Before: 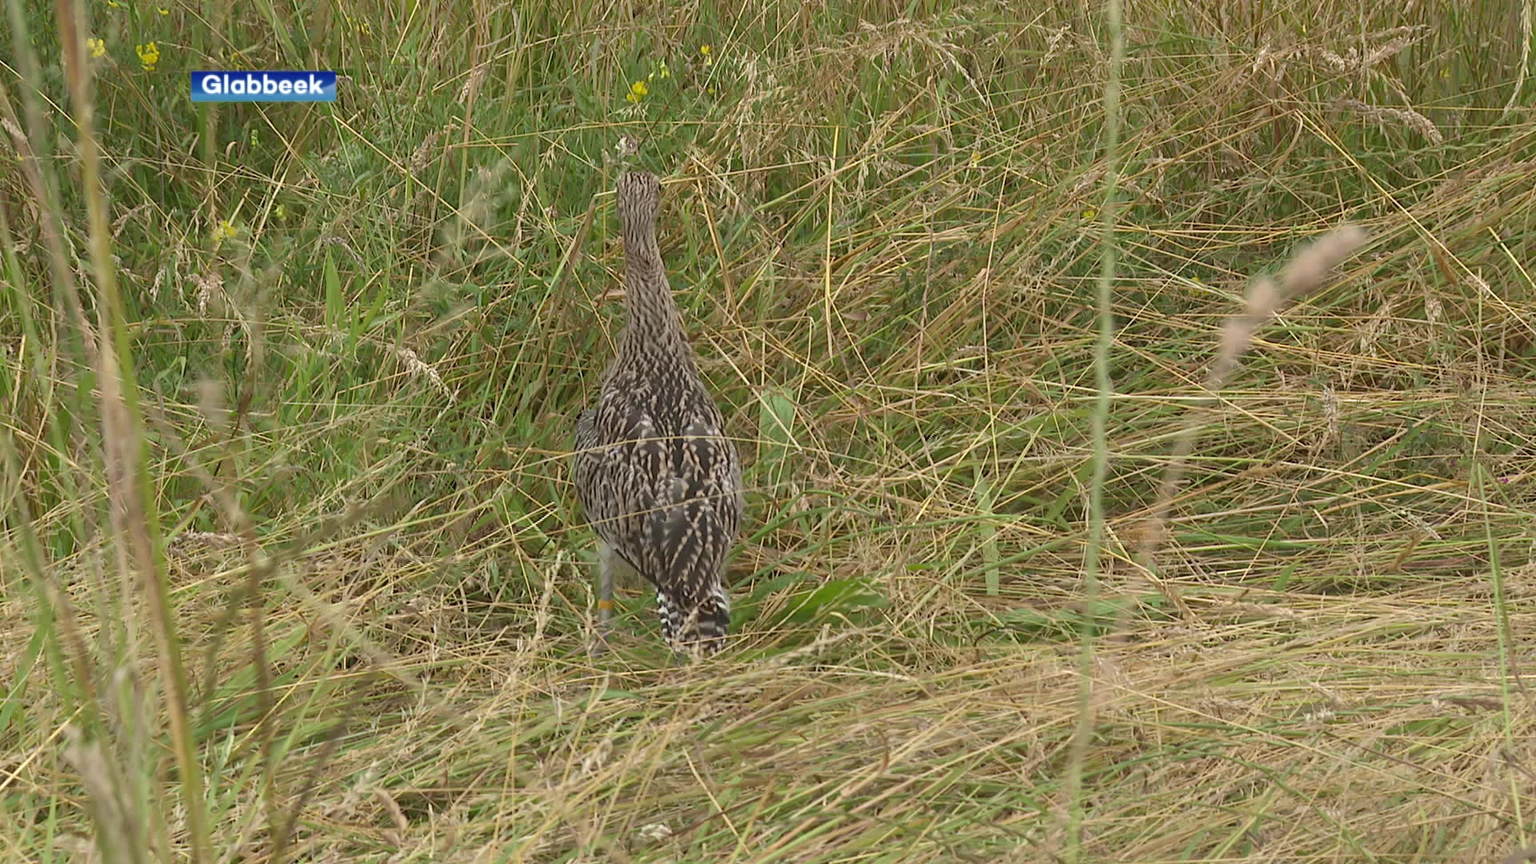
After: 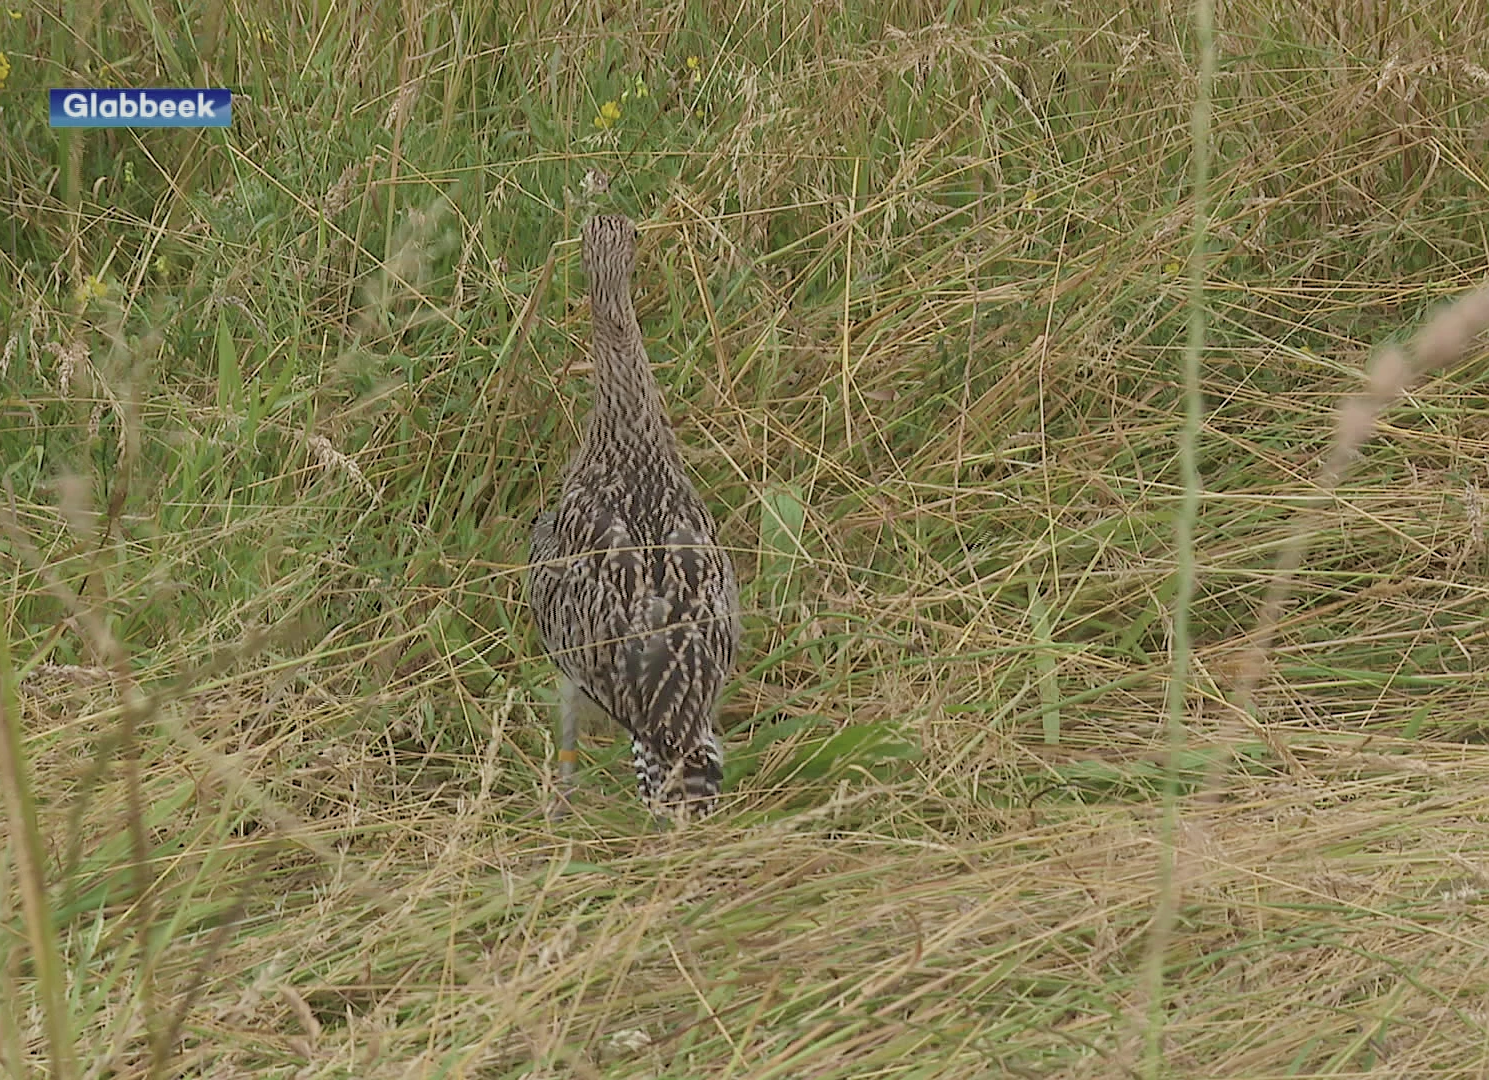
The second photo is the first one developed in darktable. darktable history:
filmic rgb: middle gray luminance 18.41%, black relative exposure -10.48 EV, white relative exposure 3.41 EV, threshold 3.05 EV, target black luminance 0%, hardness 6.02, latitude 98.61%, contrast 0.848, shadows ↔ highlights balance 0.594%, iterations of high-quality reconstruction 0, enable highlight reconstruction true
velvia: on, module defaults
sharpen: radius 1.011, threshold 0.917
contrast brightness saturation: saturation -0.174
crop: left 9.892%, right 12.518%
shadows and highlights: shadows 0.034, highlights 39.95
